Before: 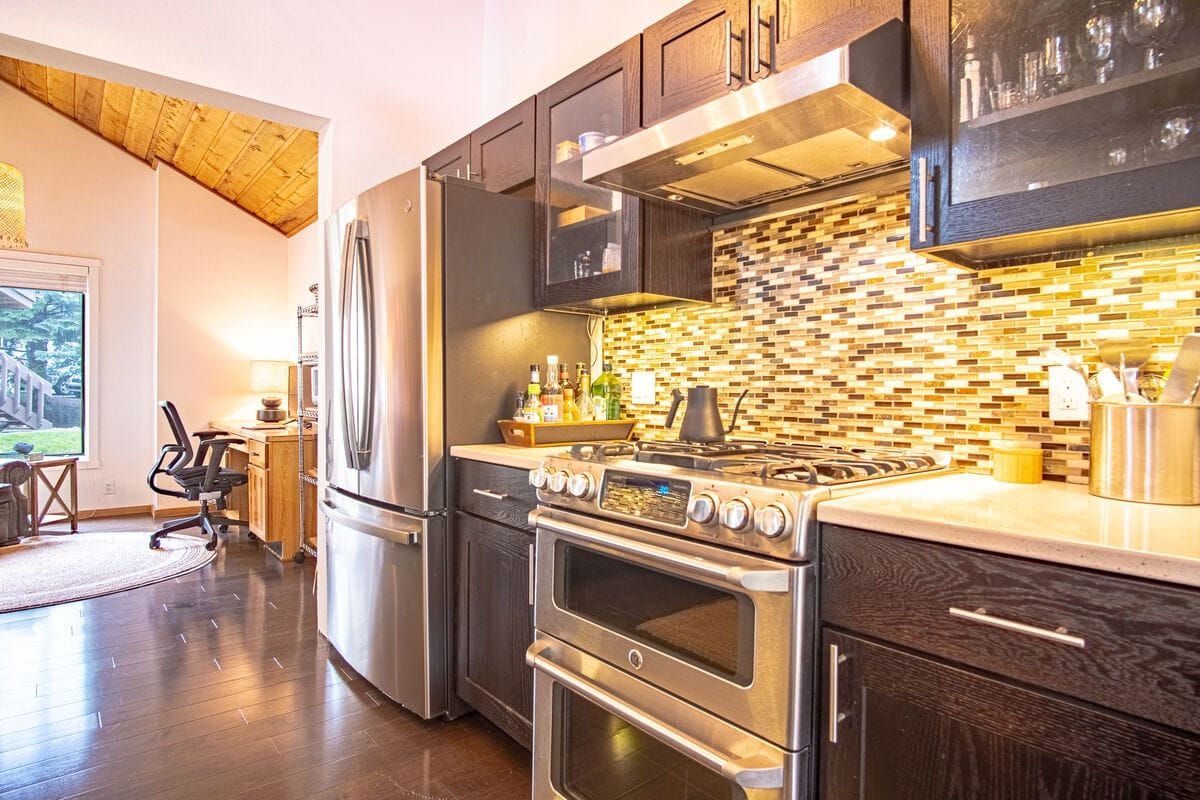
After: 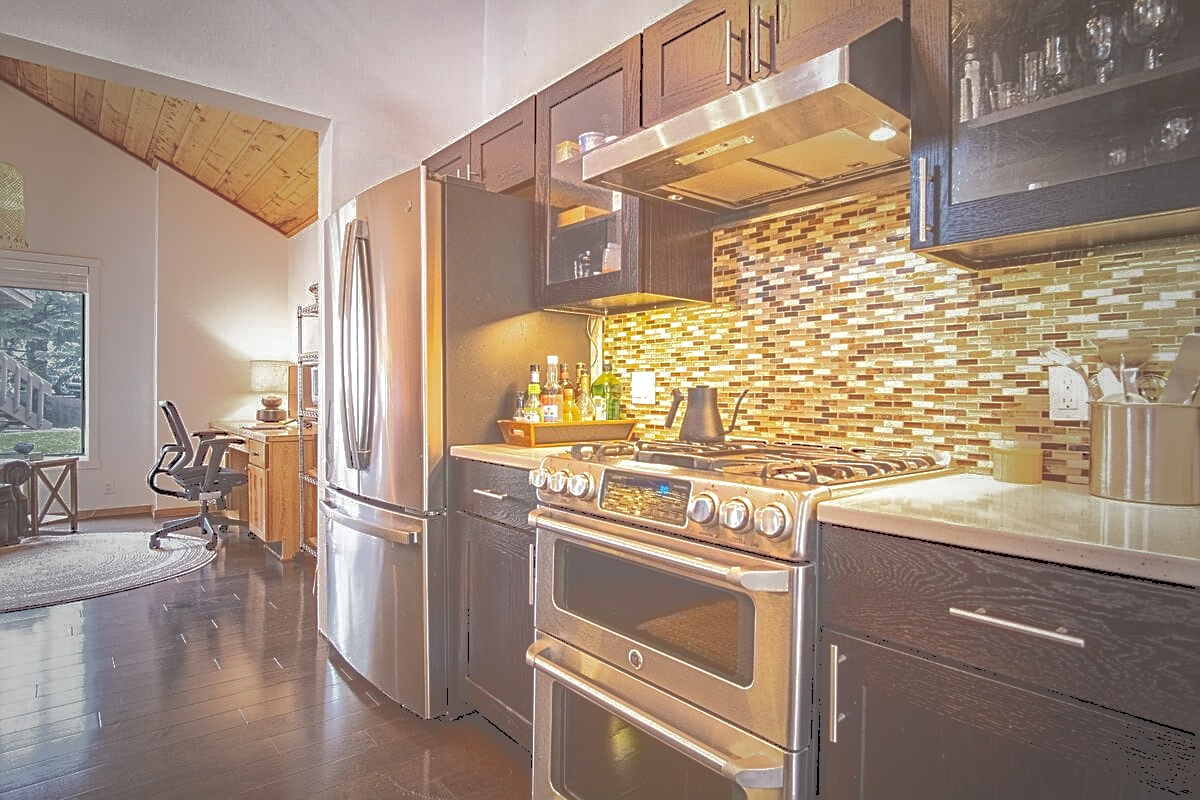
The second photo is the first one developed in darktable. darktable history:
vignetting: fall-off start 34.67%, fall-off radius 64.66%, width/height ratio 0.958
local contrast: detail 130%
tone curve: curves: ch0 [(0, 0) (0.003, 0.43) (0.011, 0.433) (0.025, 0.434) (0.044, 0.436) (0.069, 0.439) (0.1, 0.442) (0.136, 0.446) (0.177, 0.449) (0.224, 0.454) (0.277, 0.462) (0.335, 0.488) (0.399, 0.524) (0.468, 0.566) (0.543, 0.615) (0.623, 0.666) (0.709, 0.718) (0.801, 0.761) (0.898, 0.801) (1, 1)], color space Lab, independent channels, preserve colors none
sharpen: on, module defaults
